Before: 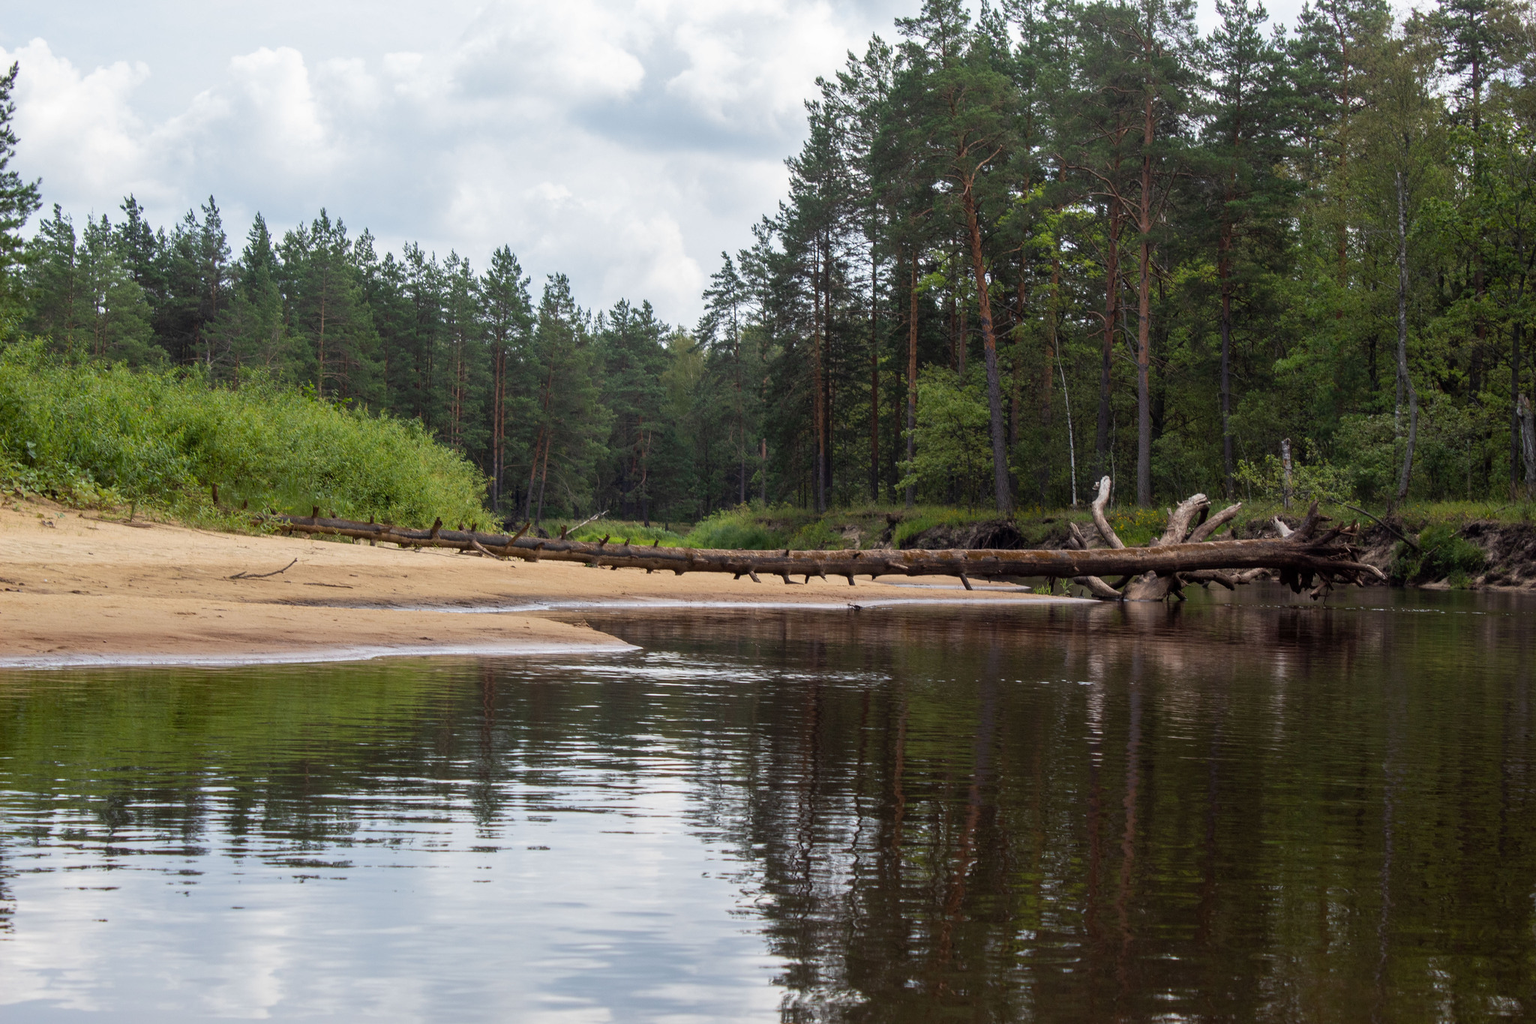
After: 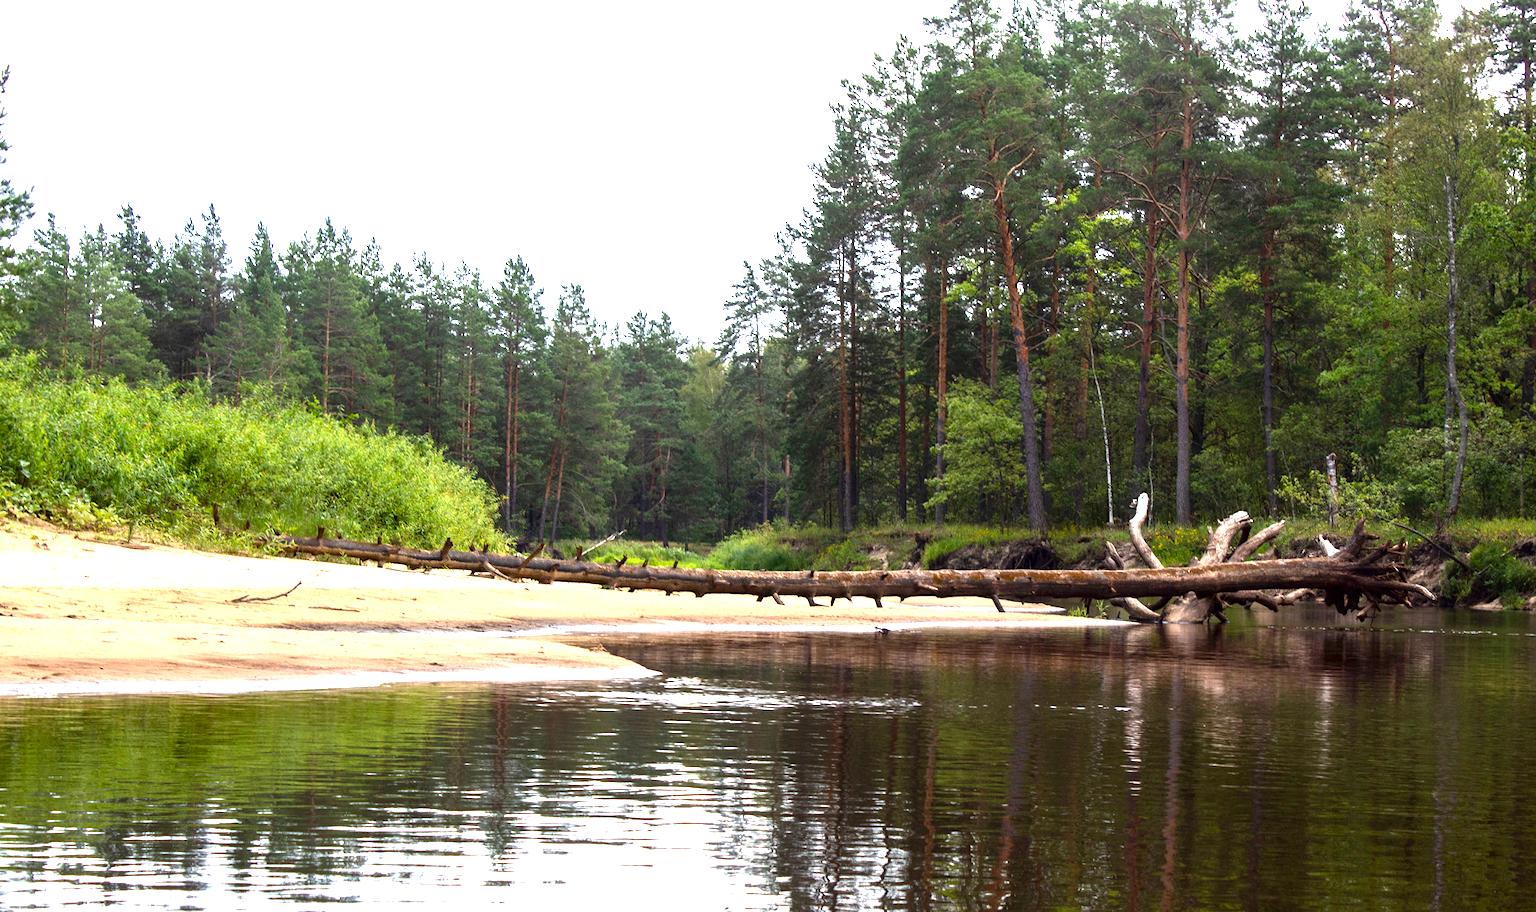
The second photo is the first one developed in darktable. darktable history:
contrast brightness saturation: contrast 0.065, brightness -0.136, saturation 0.106
crop and rotate: angle 0.143°, left 0.342%, right 3.211%, bottom 14.072%
exposure: black level correction 0, exposure 1.575 EV, compensate exposure bias true, compensate highlight preservation false
